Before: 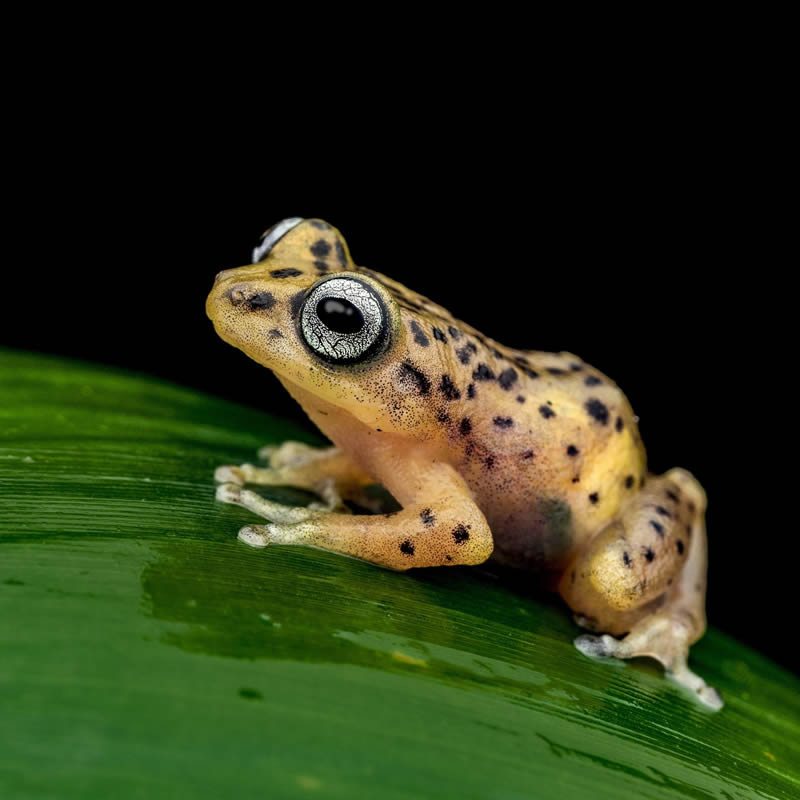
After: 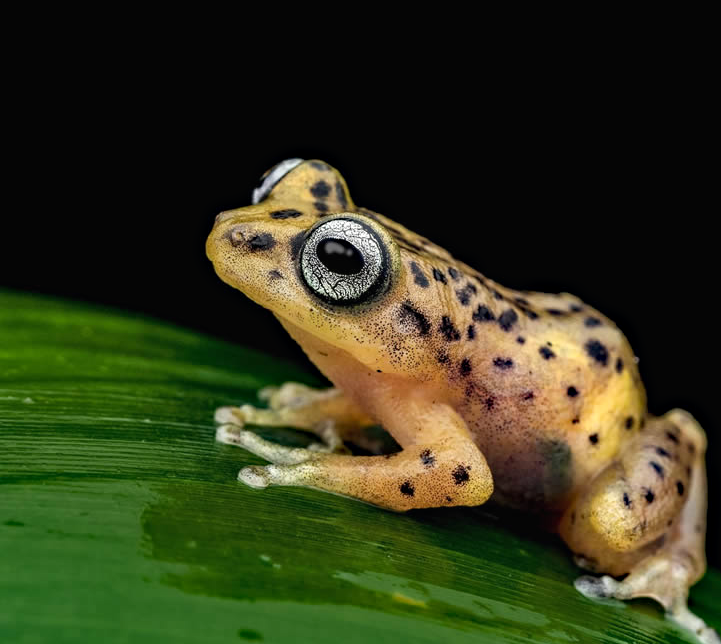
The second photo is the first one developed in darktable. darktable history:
crop: top 7.486%, right 9.794%, bottom 11.972%
haze removal: compatibility mode true, adaptive false
exposure: black level correction -0.001, exposure 0.08 EV, compensate highlight preservation false
